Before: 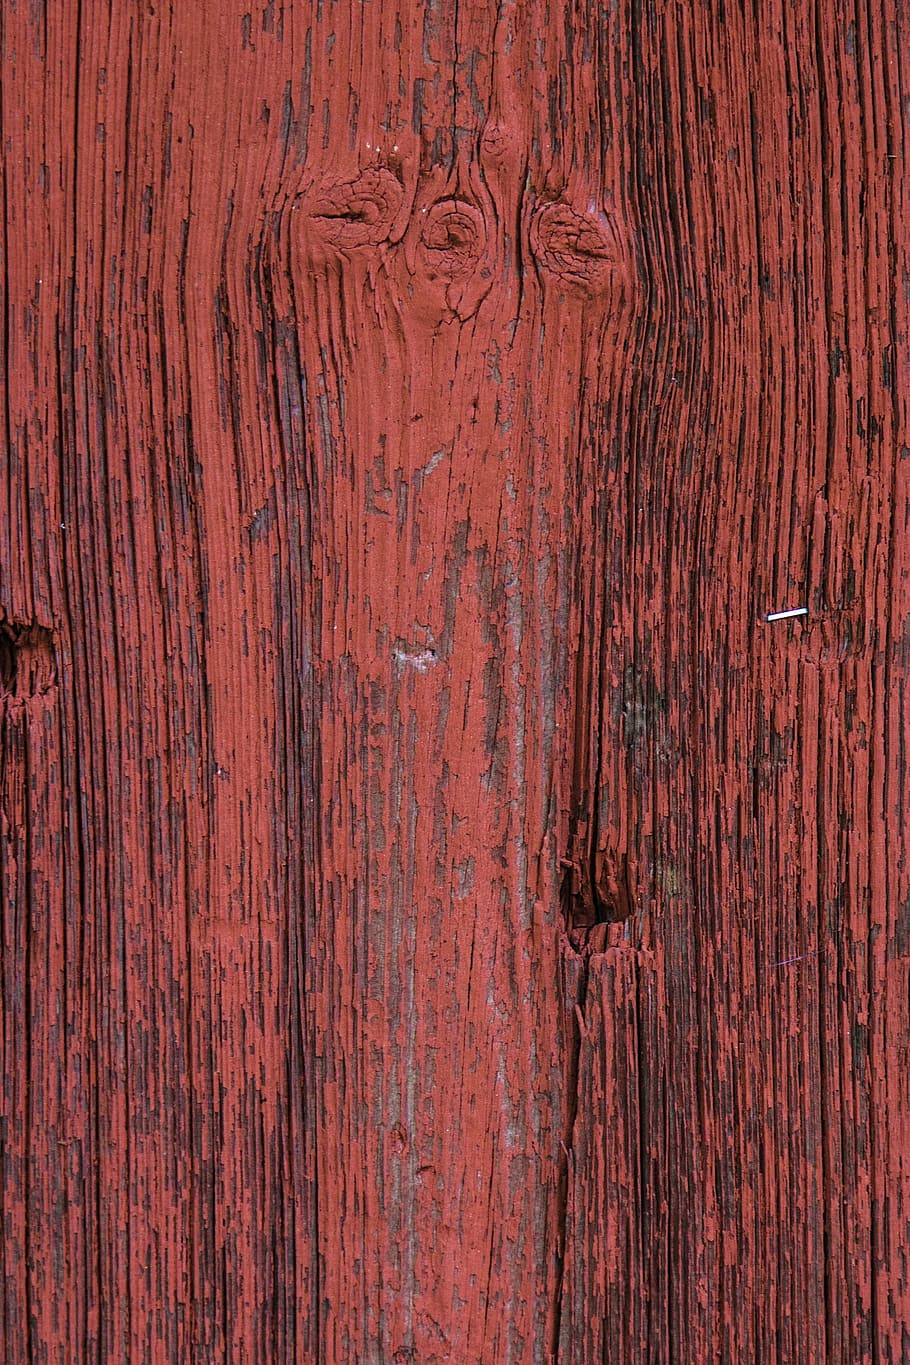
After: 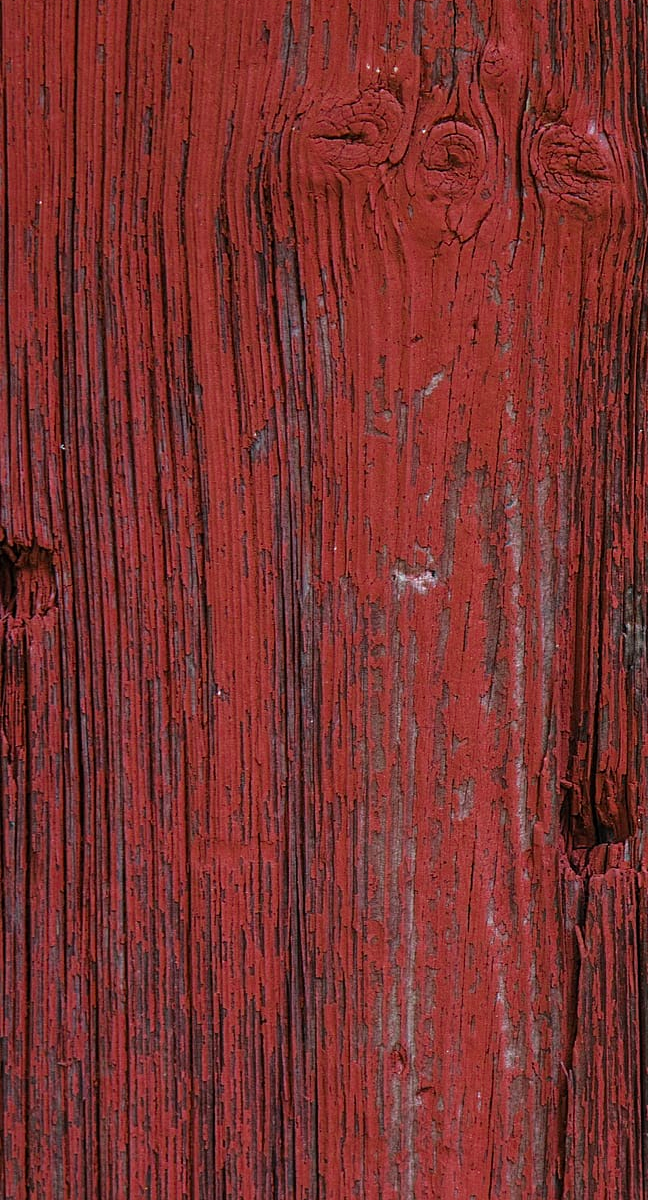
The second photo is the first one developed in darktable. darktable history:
color zones: curves: ch0 [(0, 0.497) (0.096, 0.361) (0.221, 0.538) (0.429, 0.5) (0.571, 0.5) (0.714, 0.5) (0.857, 0.5) (1, 0.497)]; ch1 [(0, 0.5) (0.143, 0.5) (0.257, -0.002) (0.429, 0.04) (0.571, -0.001) (0.714, -0.015) (0.857, 0.024) (1, 0.5)]
crop: top 5.803%, right 27.864%, bottom 5.804%
